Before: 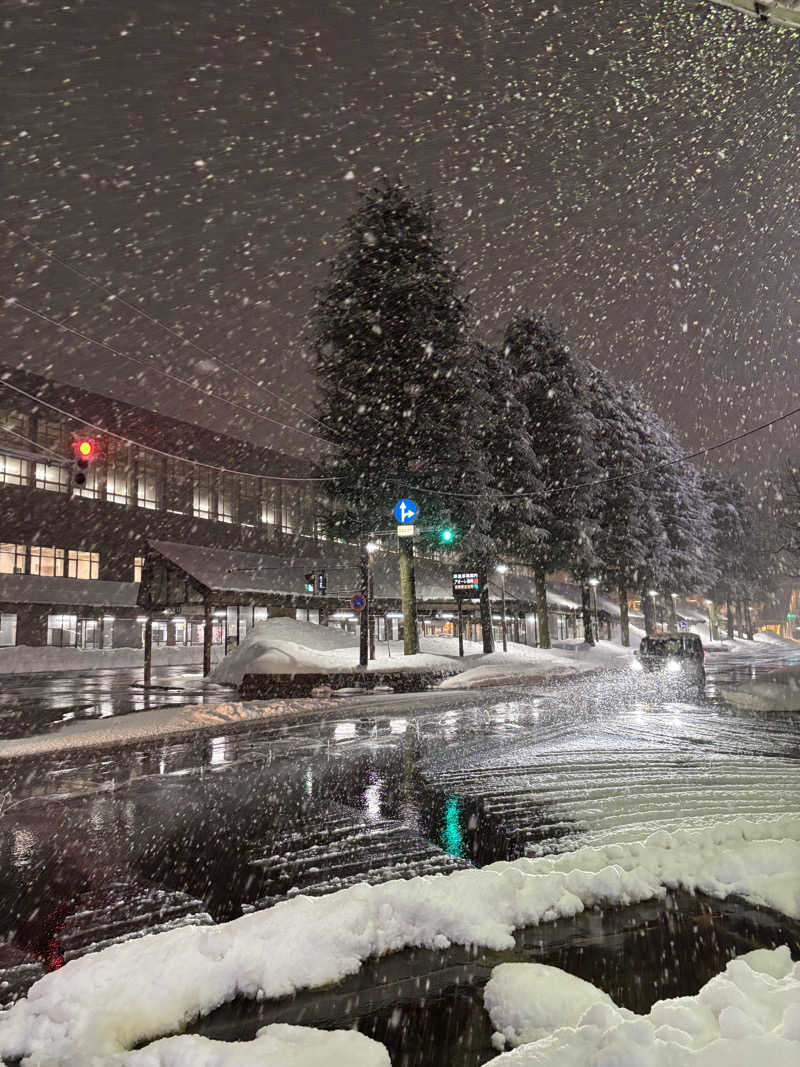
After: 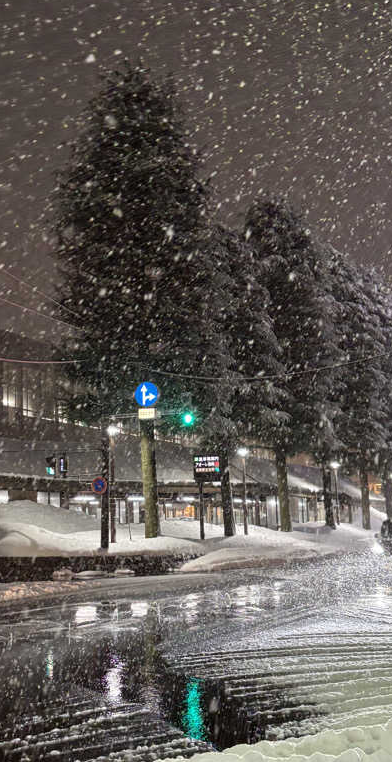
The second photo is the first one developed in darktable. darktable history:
crop: left 32.428%, top 10.985%, right 18.498%, bottom 17.586%
